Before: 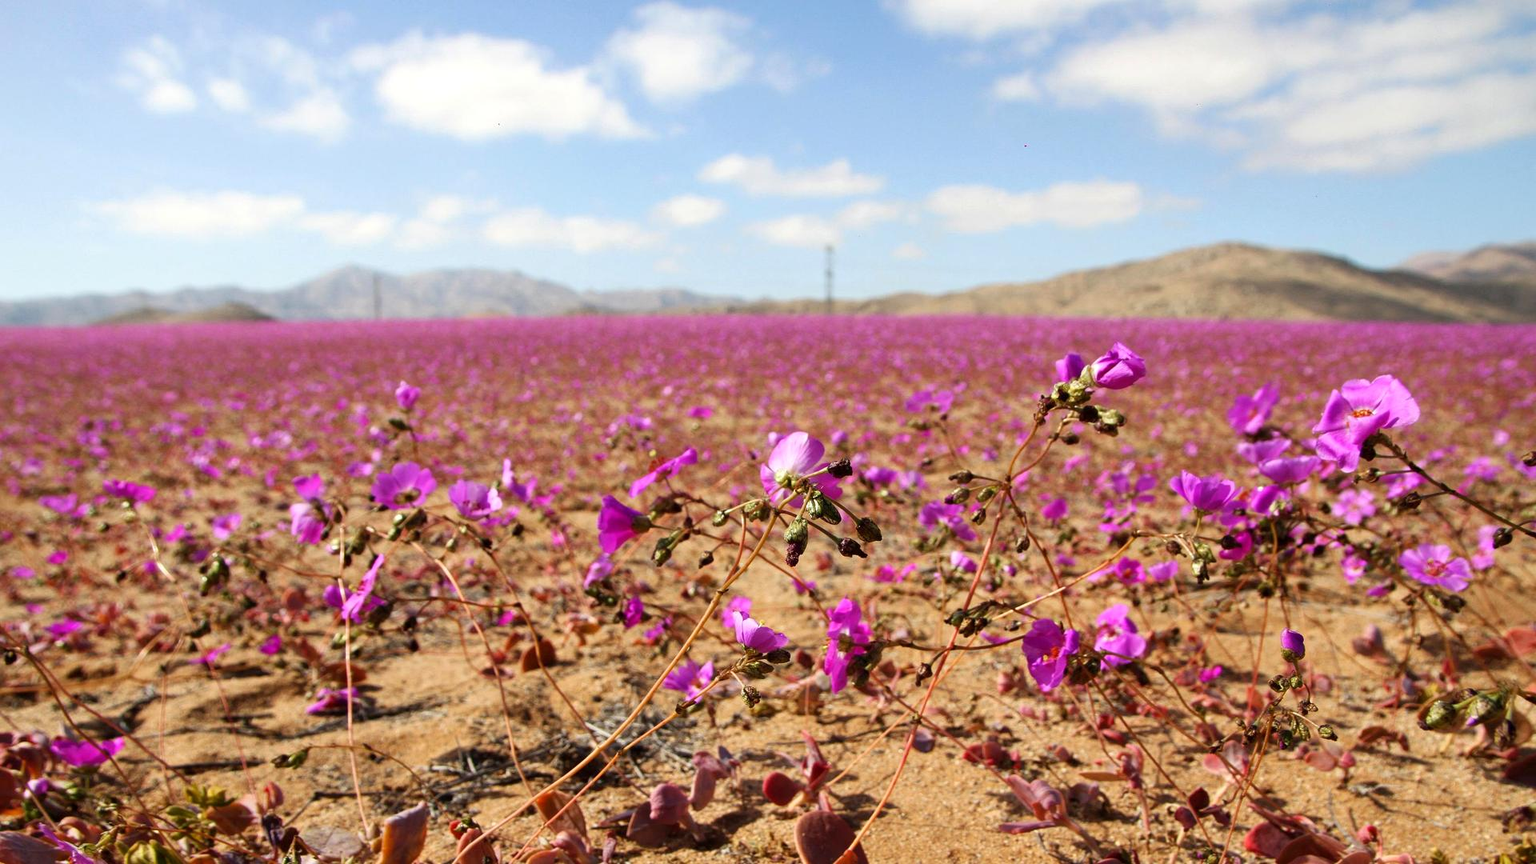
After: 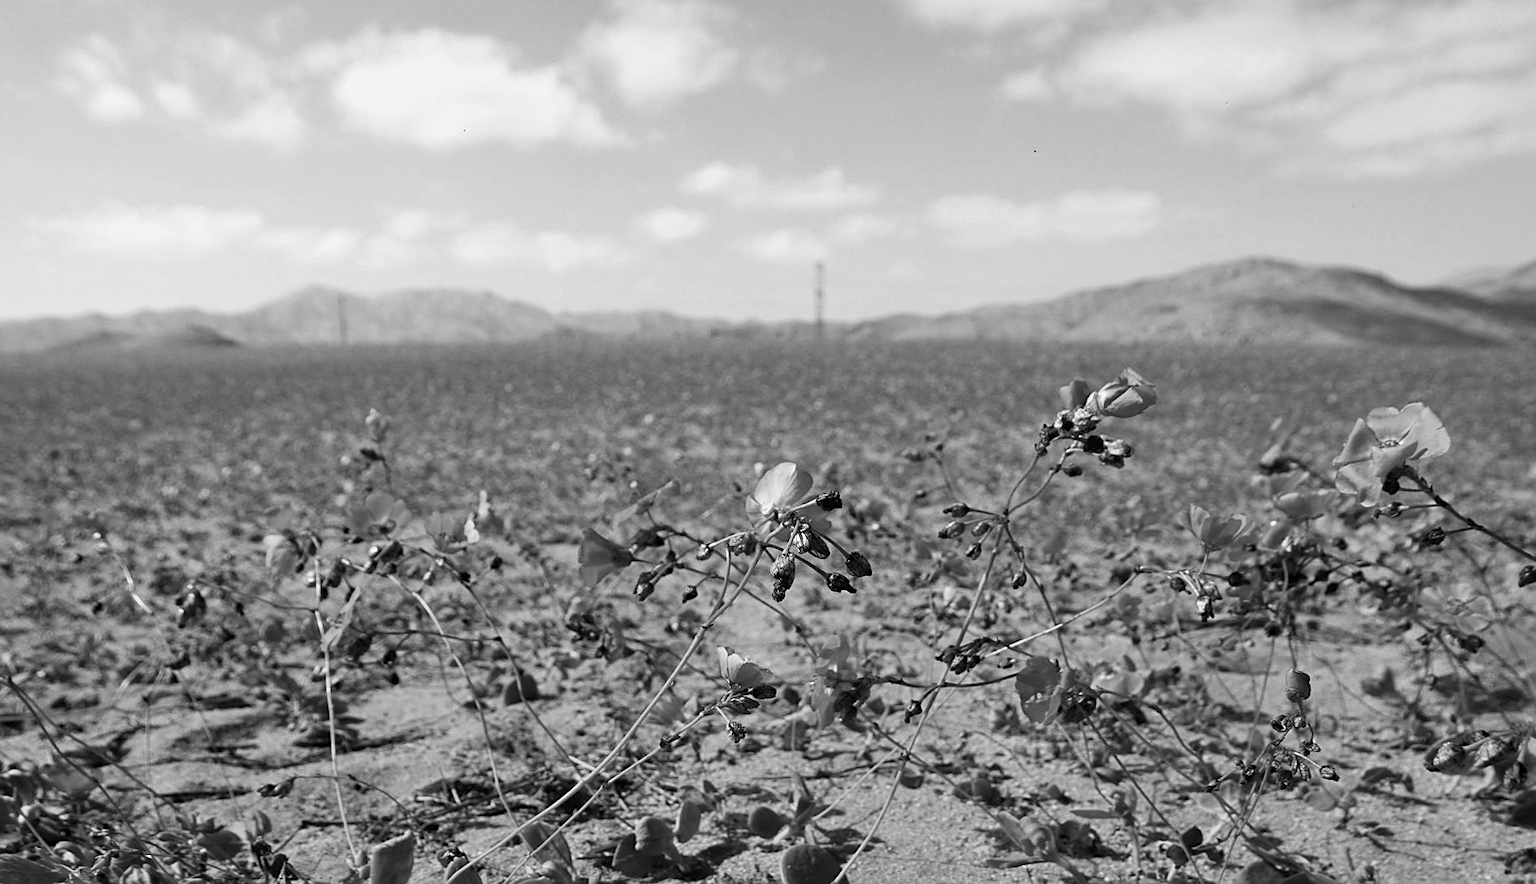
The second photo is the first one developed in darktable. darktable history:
monochrome: a 14.95, b -89.96
rotate and perspective: rotation 0.074°, lens shift (vertical) 0.096, lens shift (horizontal) -0.041, crop left 0.043, crop right 0.952, crop top 0.024, crop bottom 0.979
sharpen: on, module defaults
